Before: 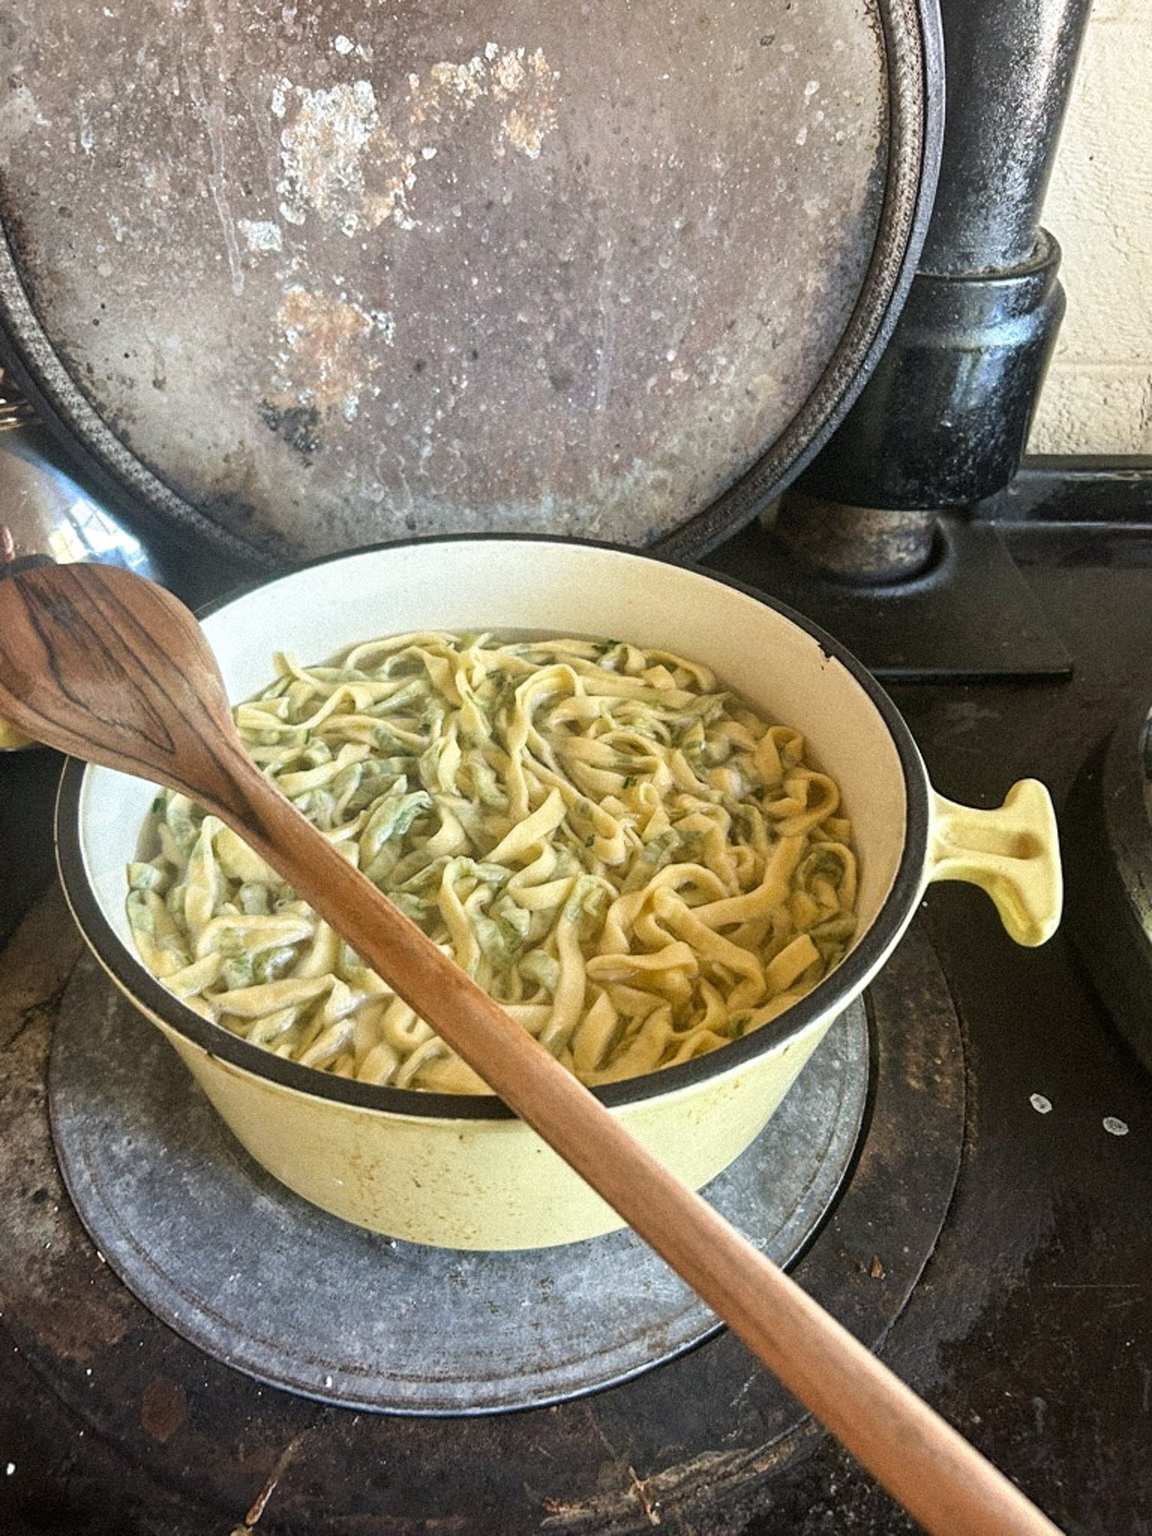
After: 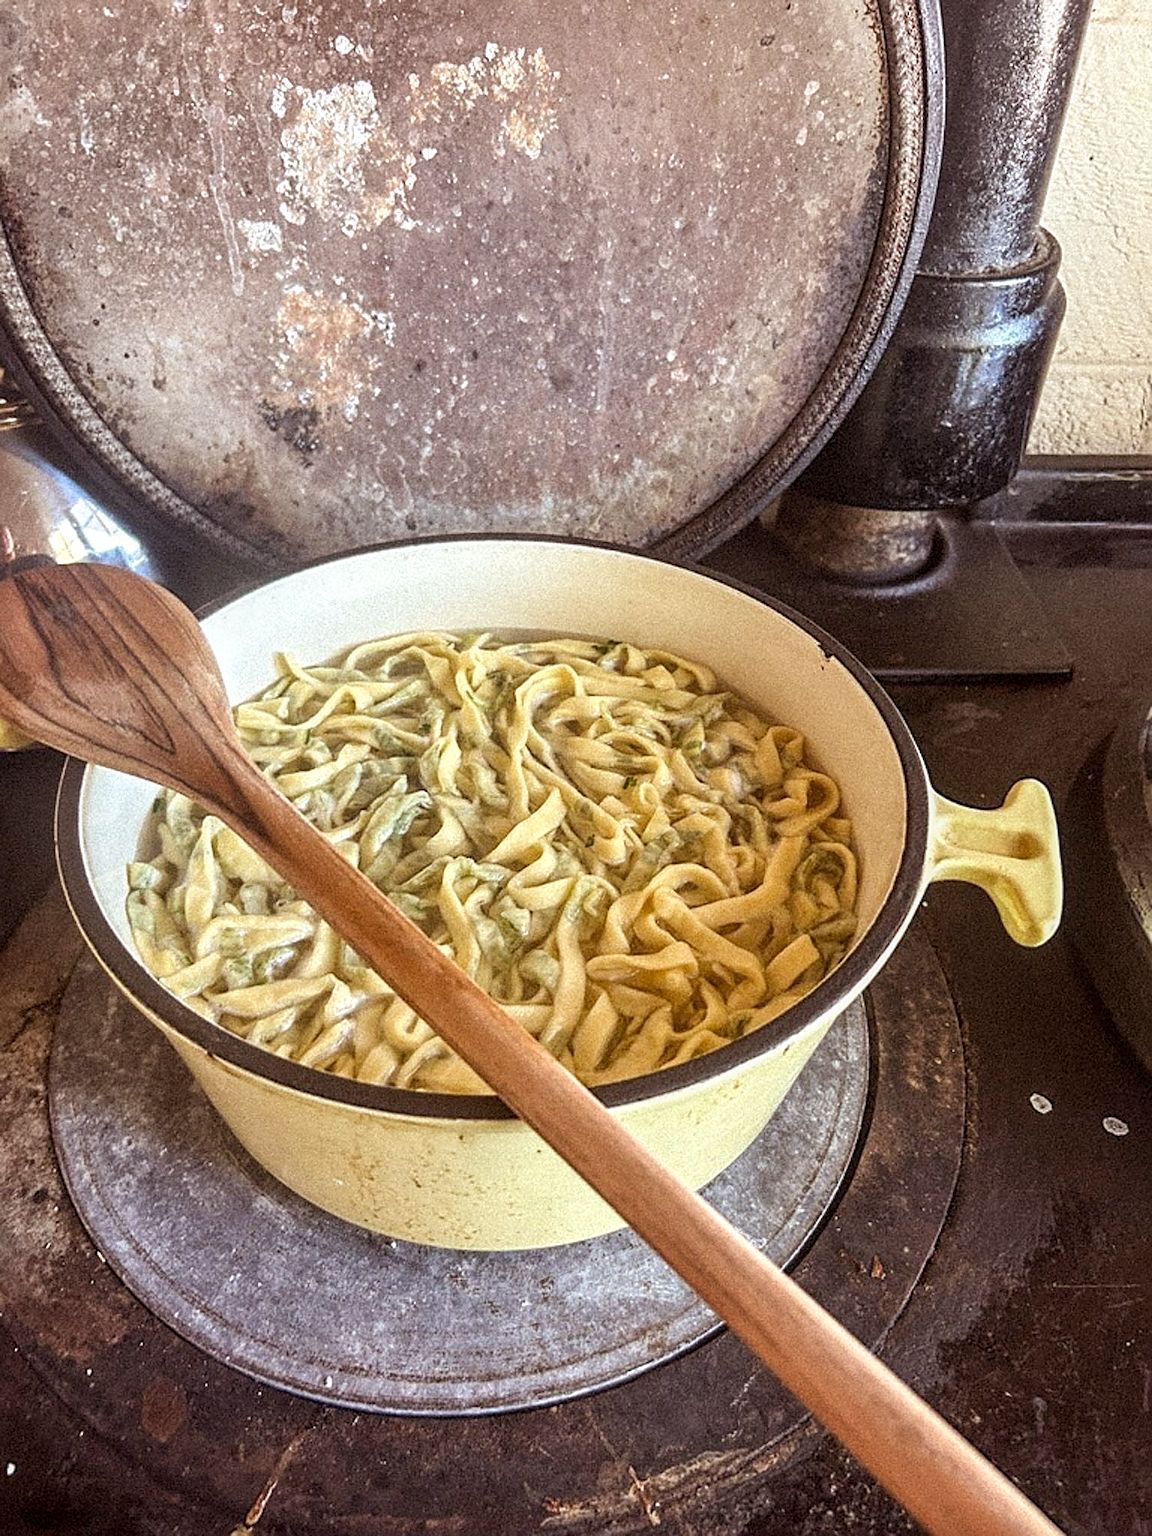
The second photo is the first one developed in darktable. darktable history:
sharpen: on, module defaults
local contrast: on, module defaults
rgb levels: mode RGB, independent channels, levels [[0, 0.474, 1], [0, 0.5, 1], [0, 0.5, 1]]
